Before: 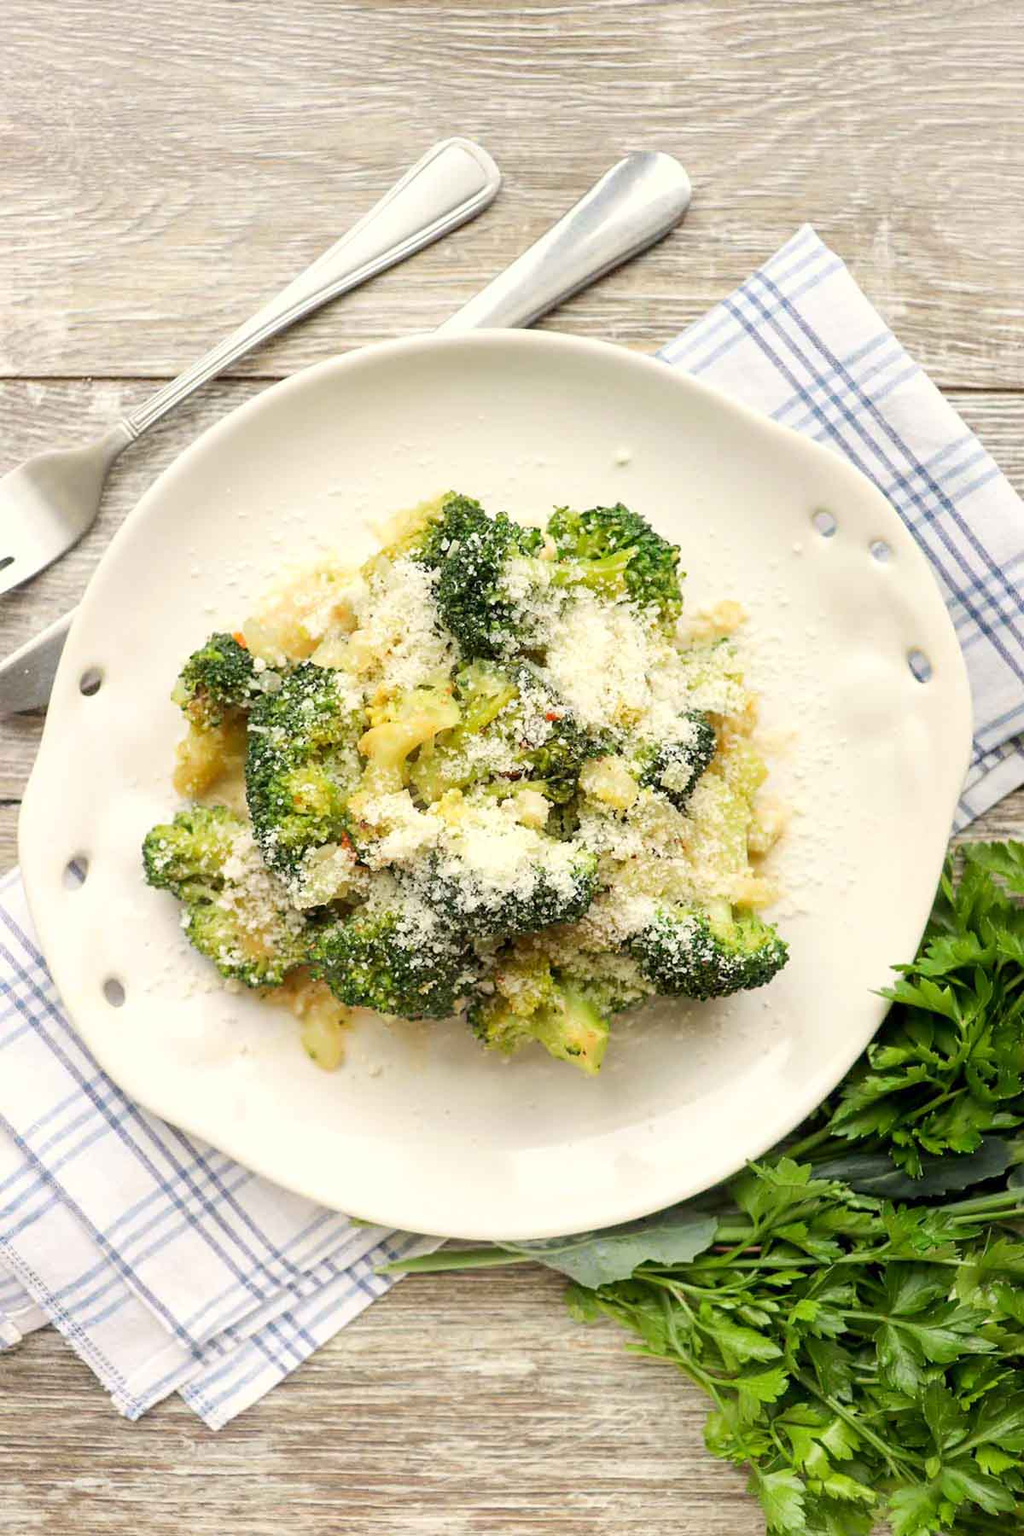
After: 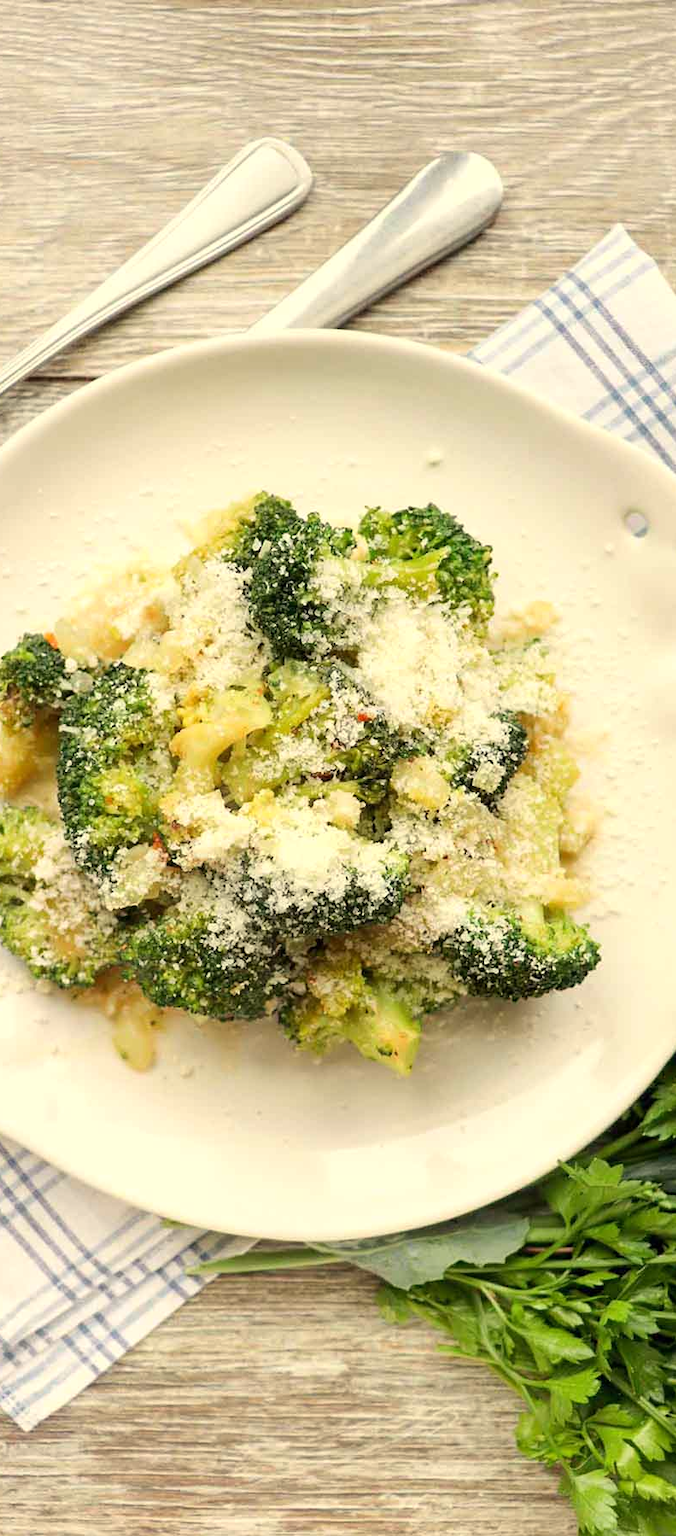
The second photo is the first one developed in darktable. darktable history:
crop and rotate: left 18.442%, right 15.508%
white balance: red 1.029, blue 0.92
